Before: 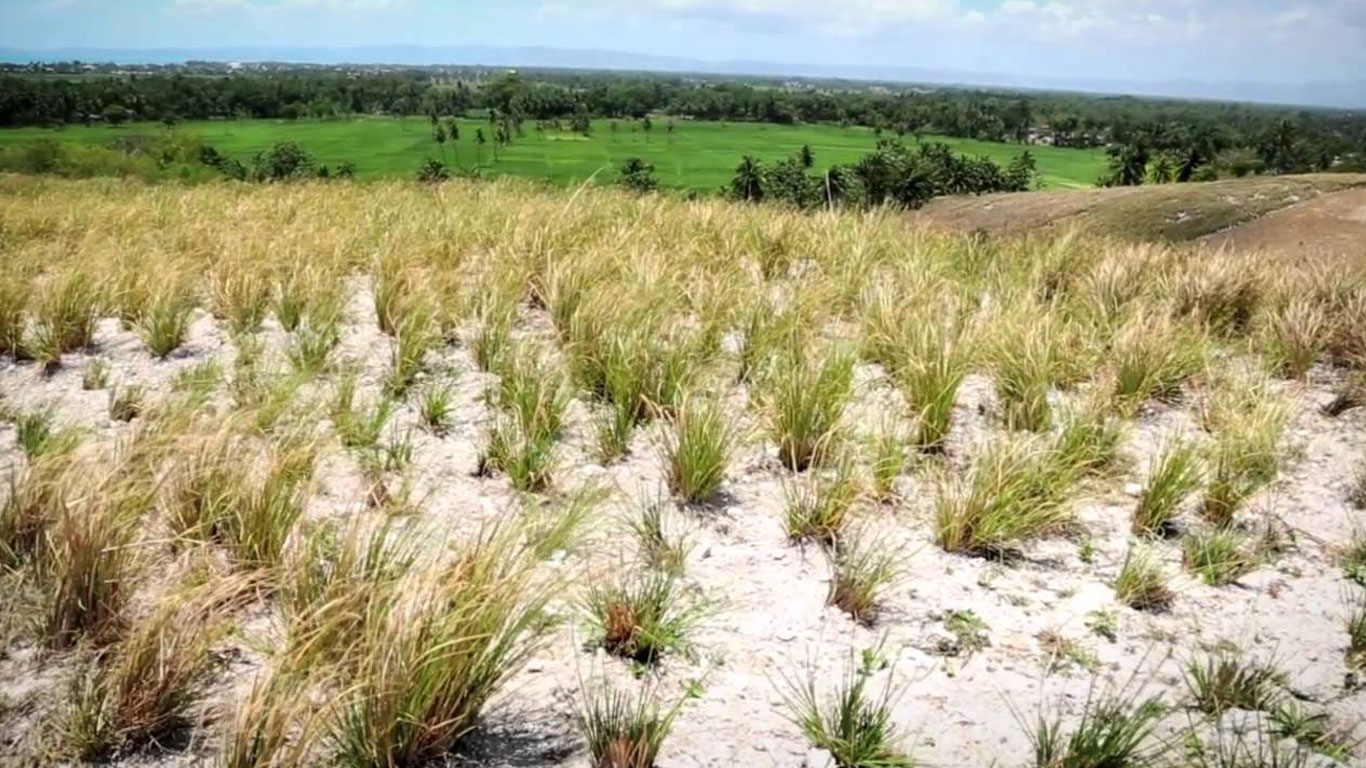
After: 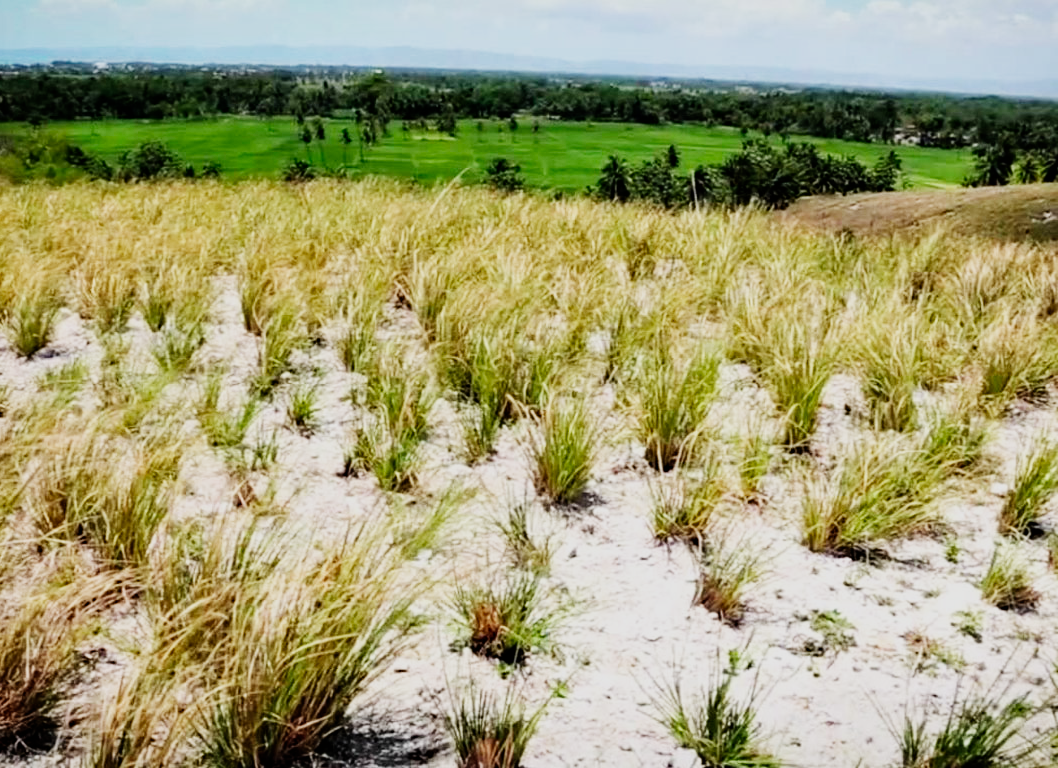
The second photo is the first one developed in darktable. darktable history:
crop: left 9.88%, right 12.664%
haze removal: strength 0.29, distance 0.25, compatibility mode true, adaptive false
sigmoid: contrast 1.8, skew -0.2, preserve hue 0%, red attenuation 0.1, red rotation 0.035, green attenuation 0.1, green rotation -0.017, blue attenuation 0.15, blue rotation -0.052, base primaries Rec2020
